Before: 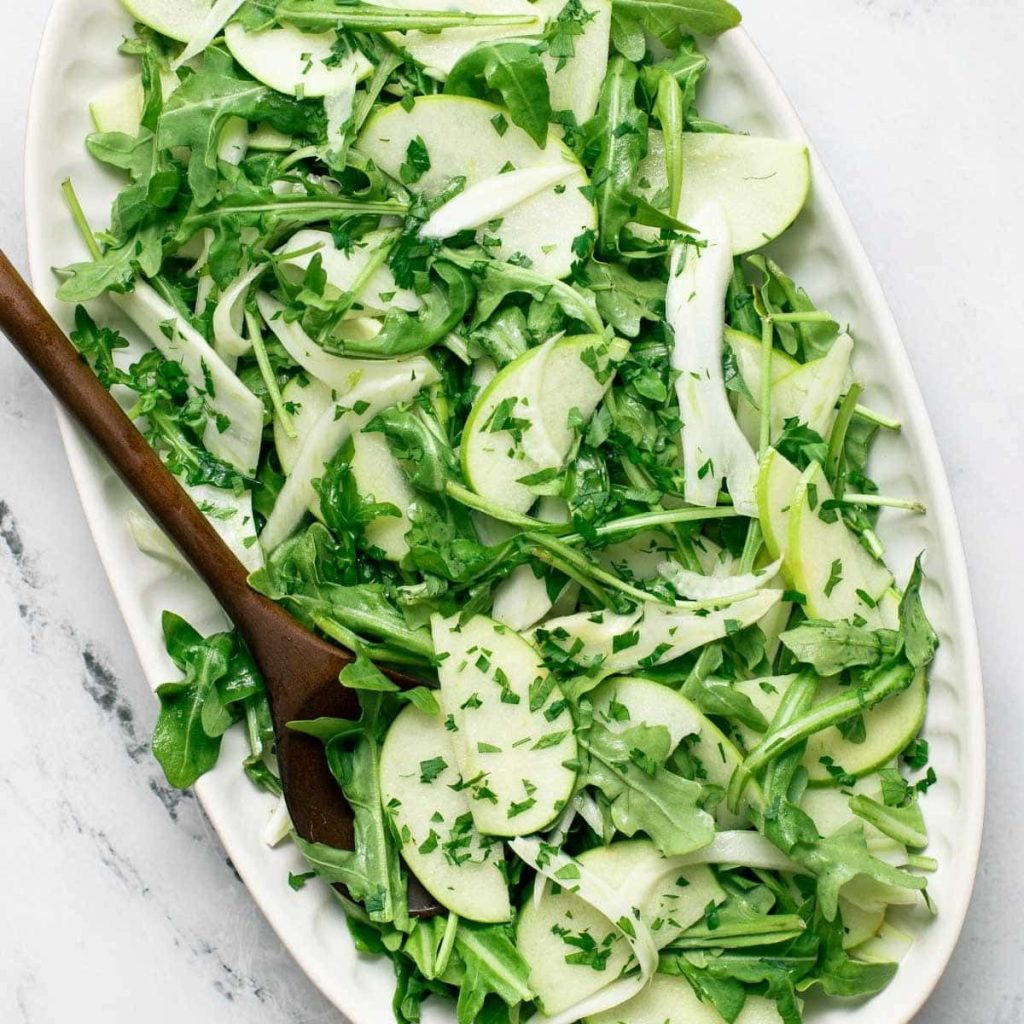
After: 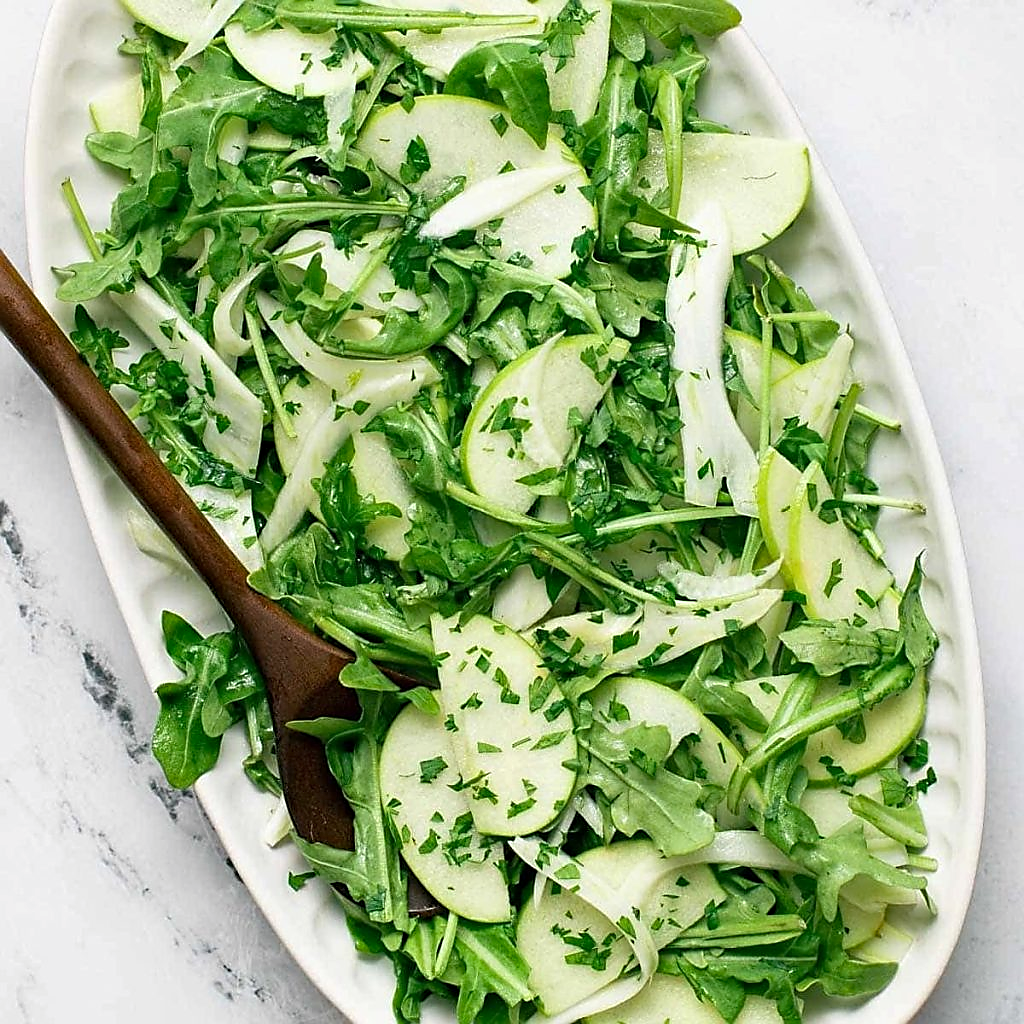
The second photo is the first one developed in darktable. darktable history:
sharpen: radius 1.361, amount 1.256, threshold 0.746
haze removal: compatibility mode true, adaptive false
